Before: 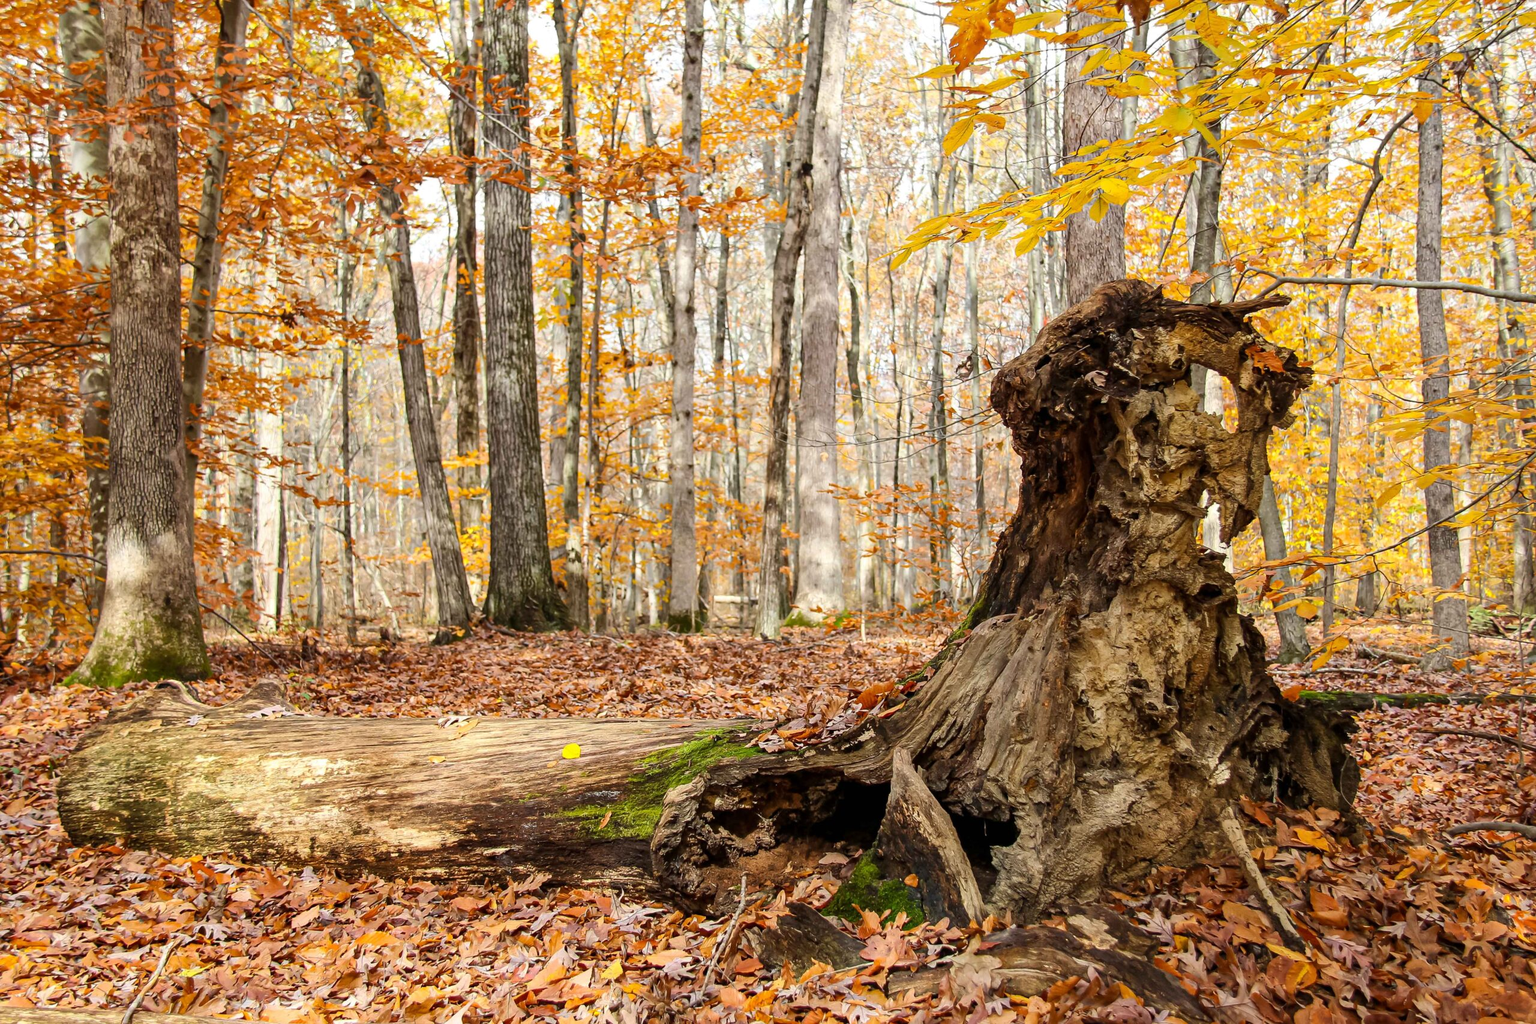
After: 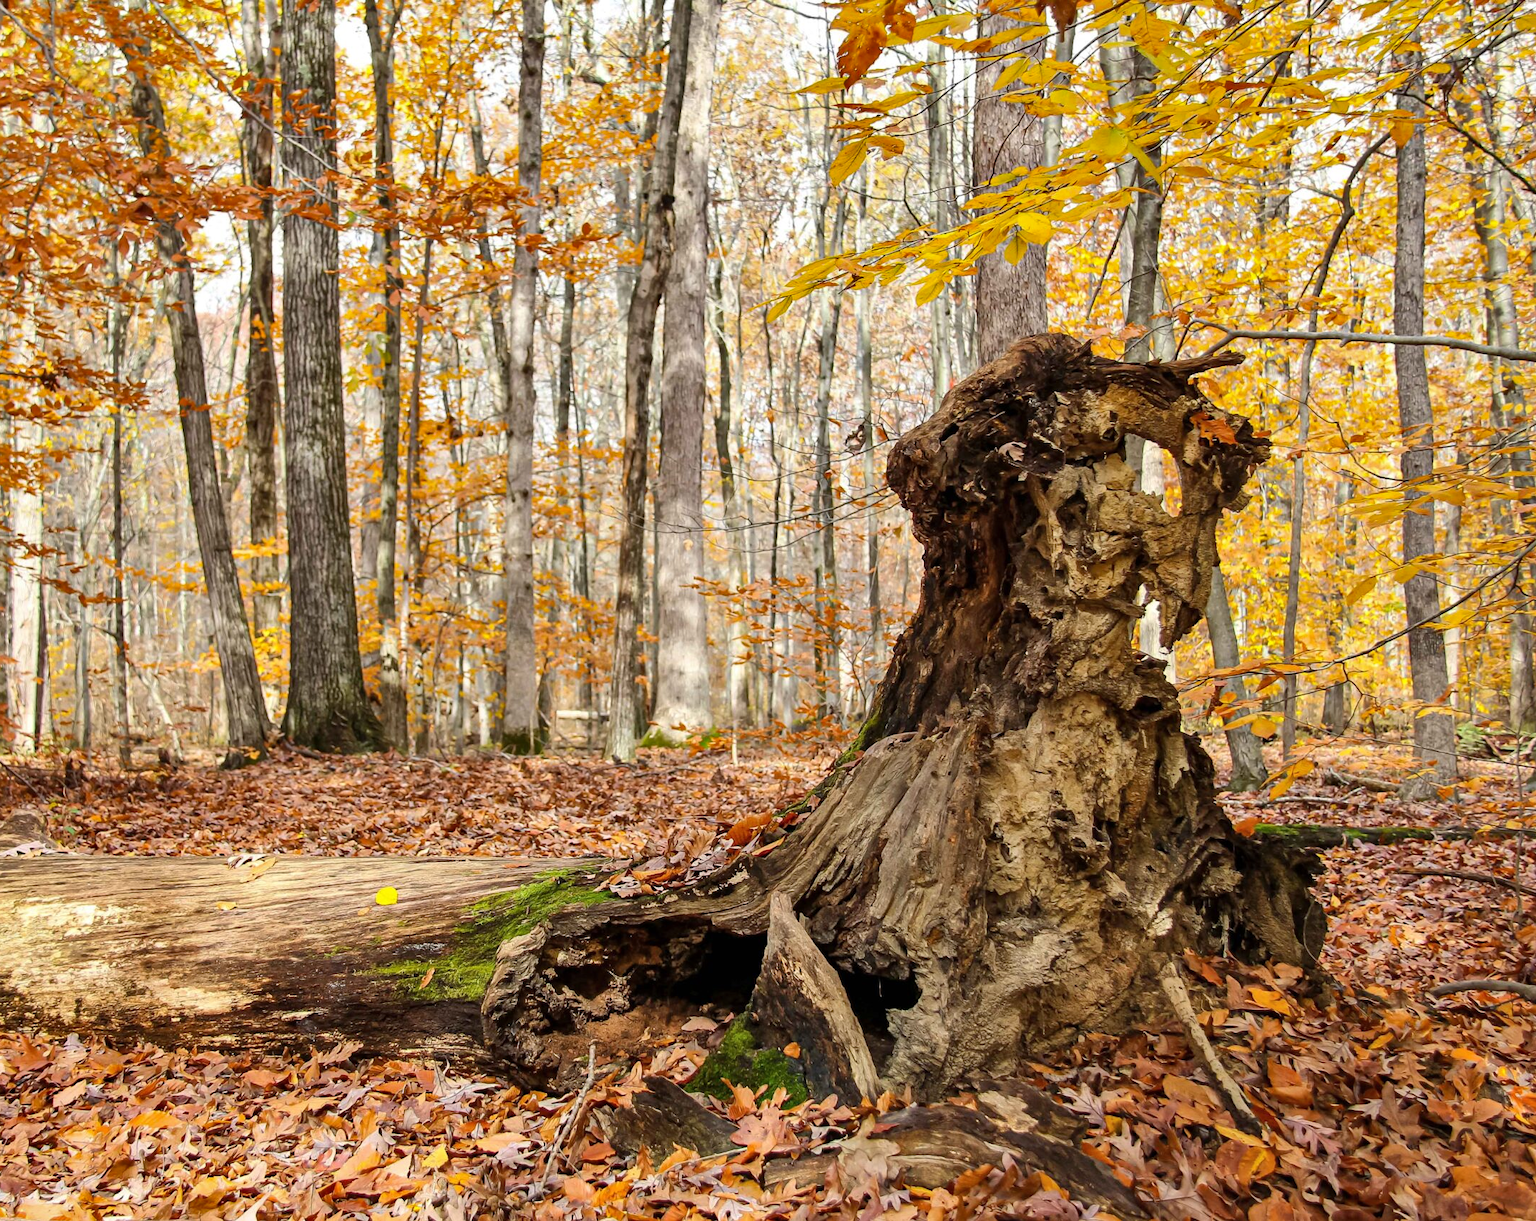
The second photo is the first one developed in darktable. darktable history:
shadows and highlights: soften with gaussian
crop: left 16.097%
